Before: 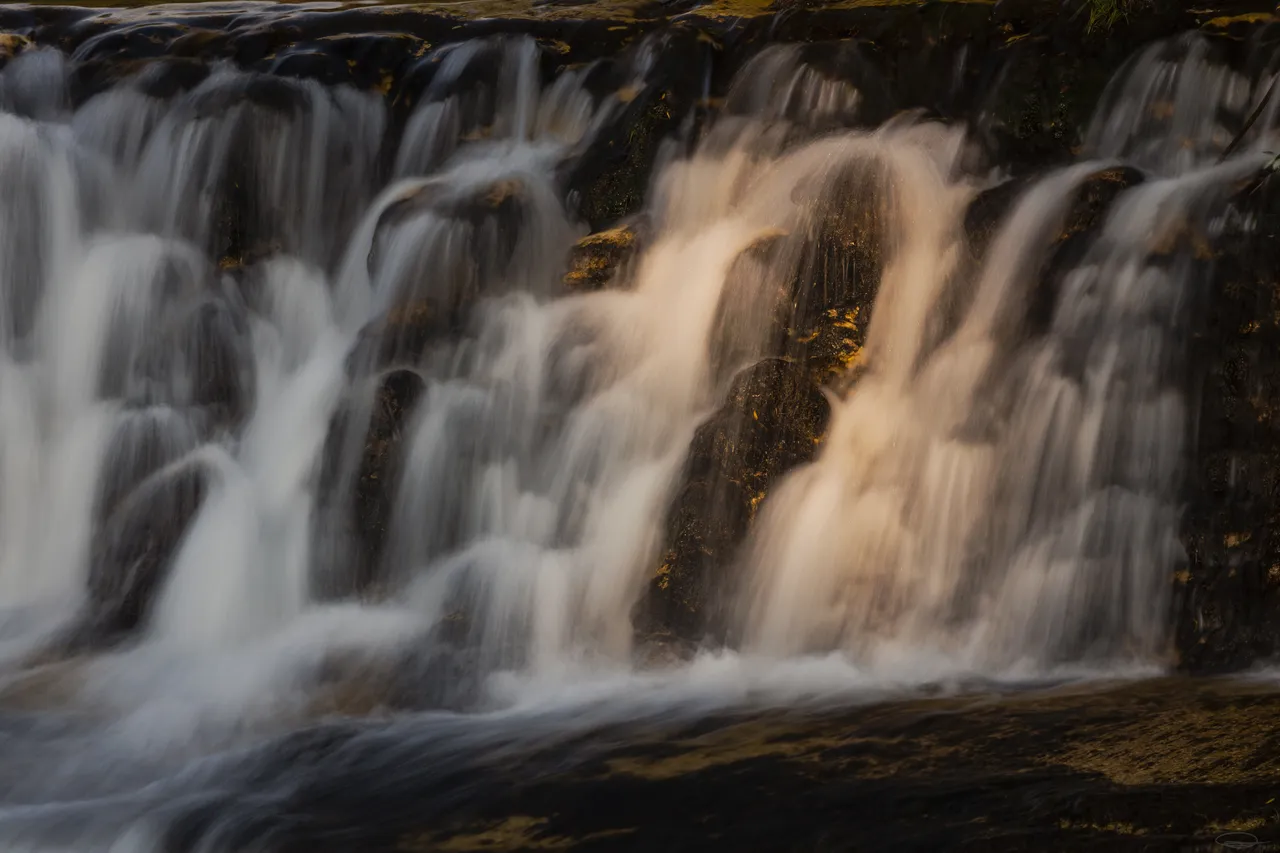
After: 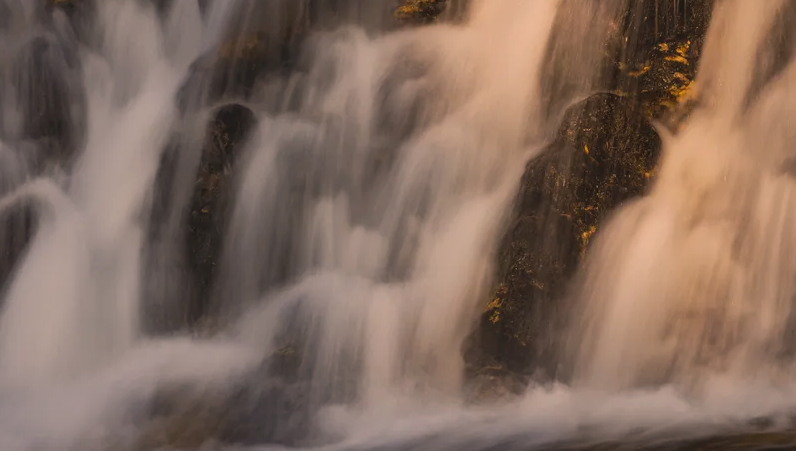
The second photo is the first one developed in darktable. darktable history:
contrast brightness saturation: contrast -0.09, saturation -0.104
crop: left 13.245%, top 31.266%, right 24.492%, bottom 15.804%
color correction: highlights a* 11.71, highlights b* 11.4
